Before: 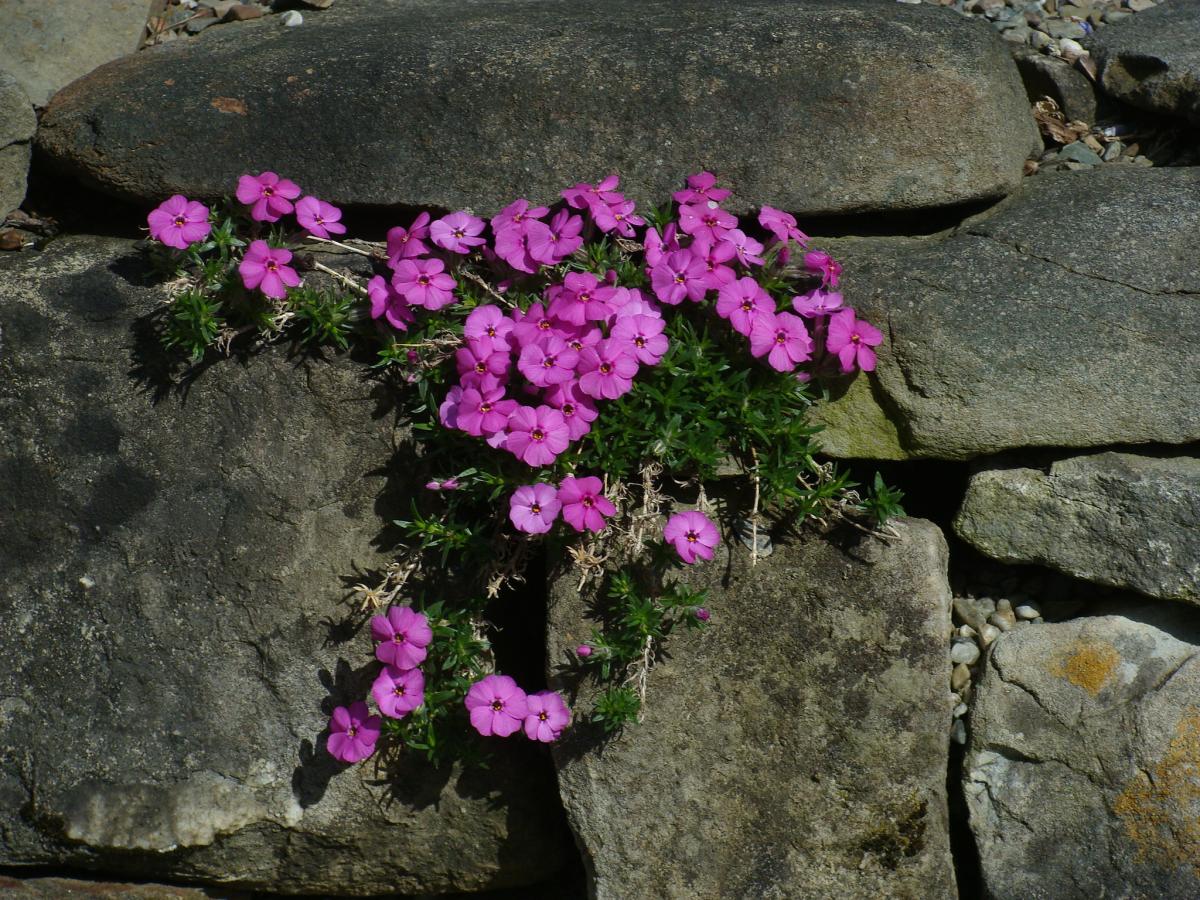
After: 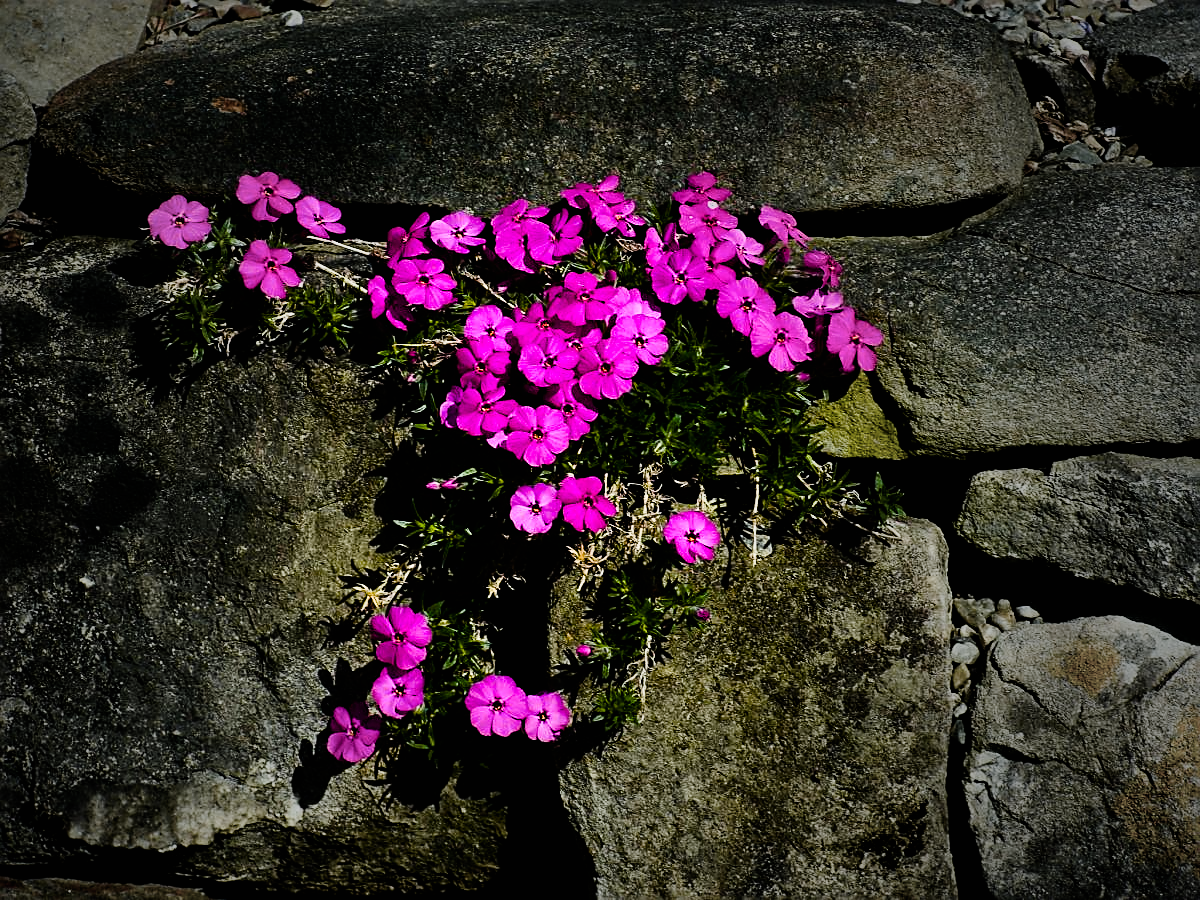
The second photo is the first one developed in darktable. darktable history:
sharpen: amount 0.75
color balance rgb: perceptual saturation grading › global saturation 24.74%, perceptual saturation grading › highlights -51.22%, perceptual saturation grading › mid-tones 19.16%, perceptual saturation grading › shadows 60.98%, global vibrance 50%
vignetting: fall-off start 33.76%, fall-off radius 64.94%, brightness -0.575, center (-0.12, -0.002), width/height ratio 0.959
tone curve: curves: ch0 [(0, 0.003) (0.117, 0.101) (0.257, 0.246) (0.408, 0.432) (0.632, 0.716) (0.795, 0.884) (1, 1)]; ch1 [(0, 0) (0.227, 0.197) (0.405, 0.421) (0.501, 0.501) (0.522, 0.526) (0.546, 0.564) (0.589, 0.602) (0.696, 0.761) (0.976, 0.992)]; ch2 [(0, 0) (0.208, 0.176) (0.377, 0.38) (0.5, 0.5) (0.537, 0.534) (0.571, 0.577) (0.627, 0.64) (0.698, 0.76) (1, 1)], color space Lab, independent channels, preserve colors none
filmic rgb: black relative exposure -5 EV, white relative exposure 3.5 EV, hardness 3.19, contrast 1.4, highlights saturation mix -30%
